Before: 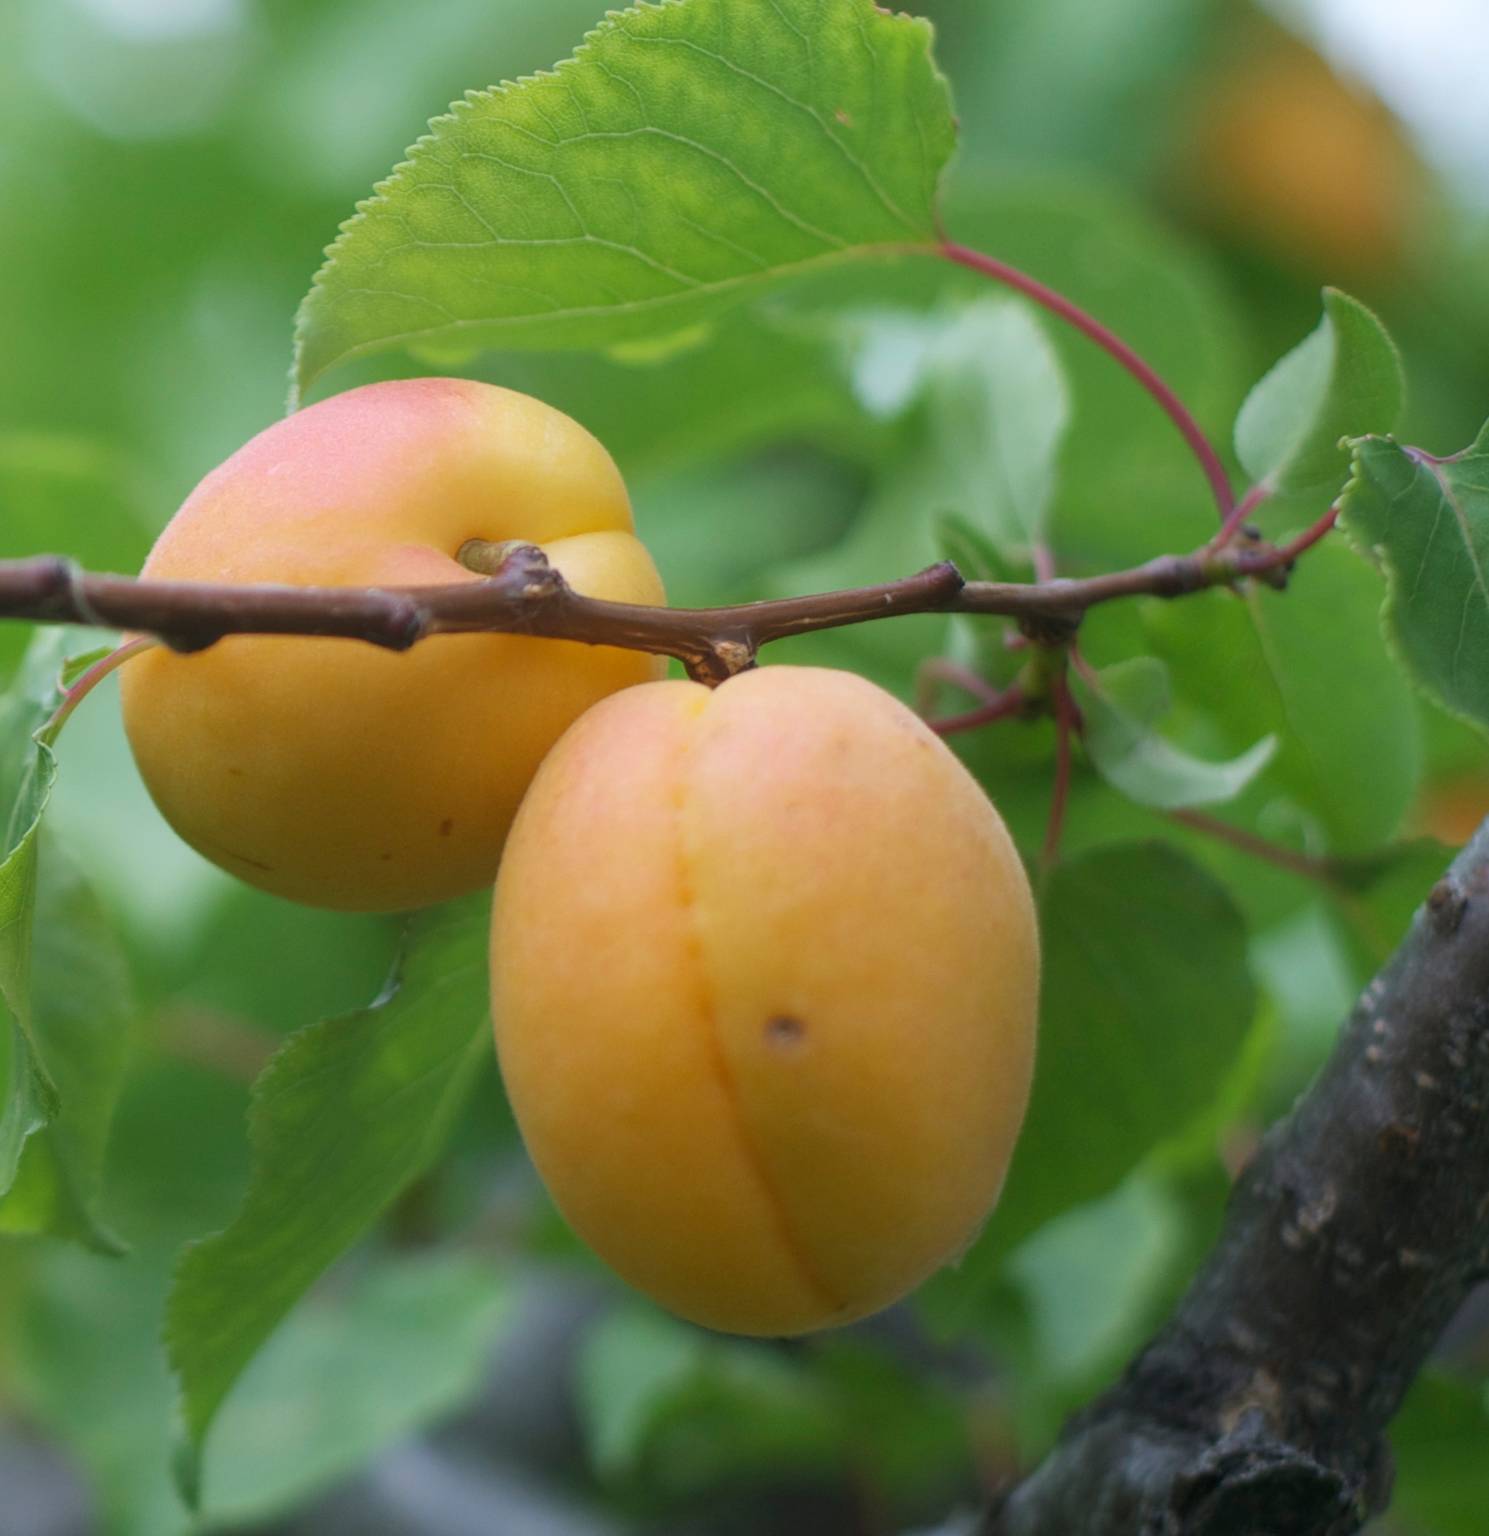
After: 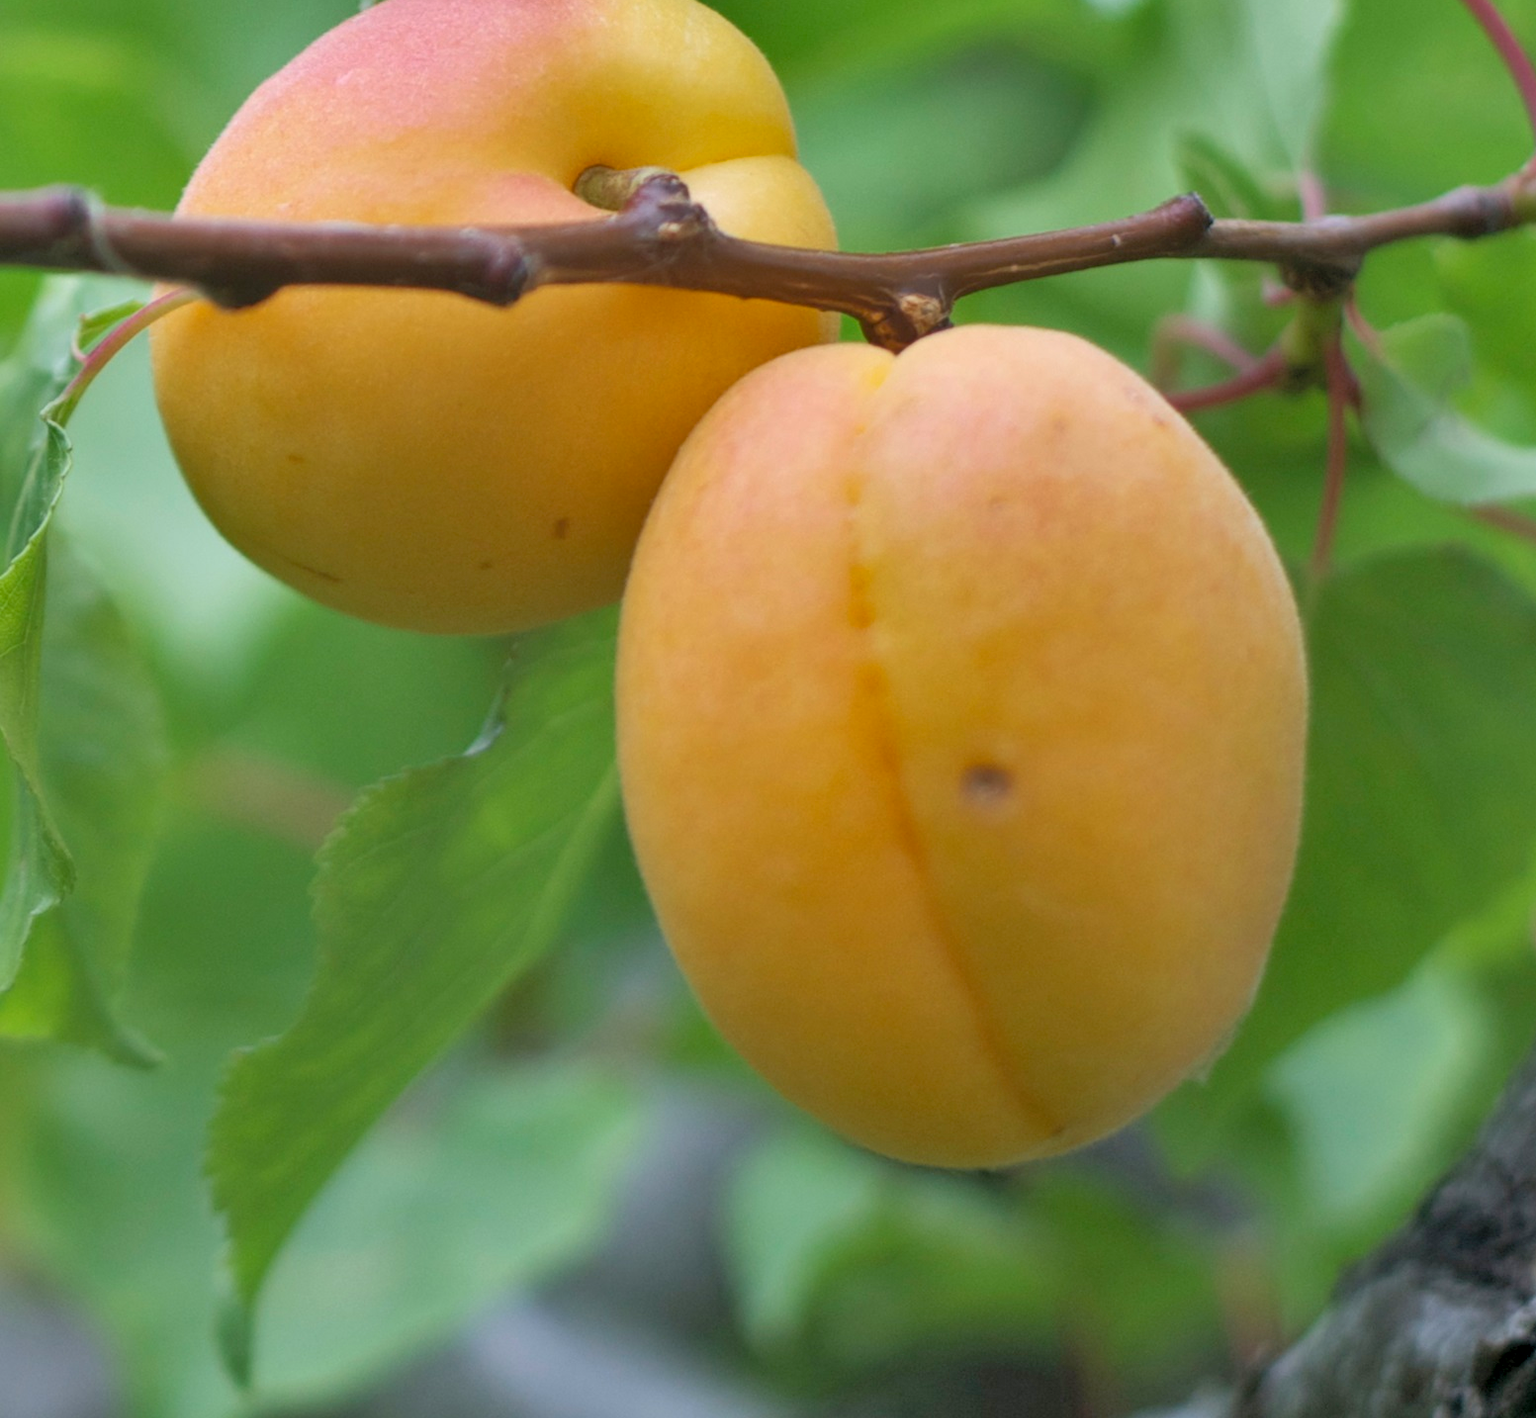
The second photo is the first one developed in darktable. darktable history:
contrast brightness saturation: brightness 0.15
crop: top 26.531%, right 17.959%
exposure: black level correction 0.005, exposure 0.286 EV, compensate highlight preservation false
shadows and highlights: white point adjustment -3.64, highlights -63.34, highlights color adjustment 42%, soften with gaussian
